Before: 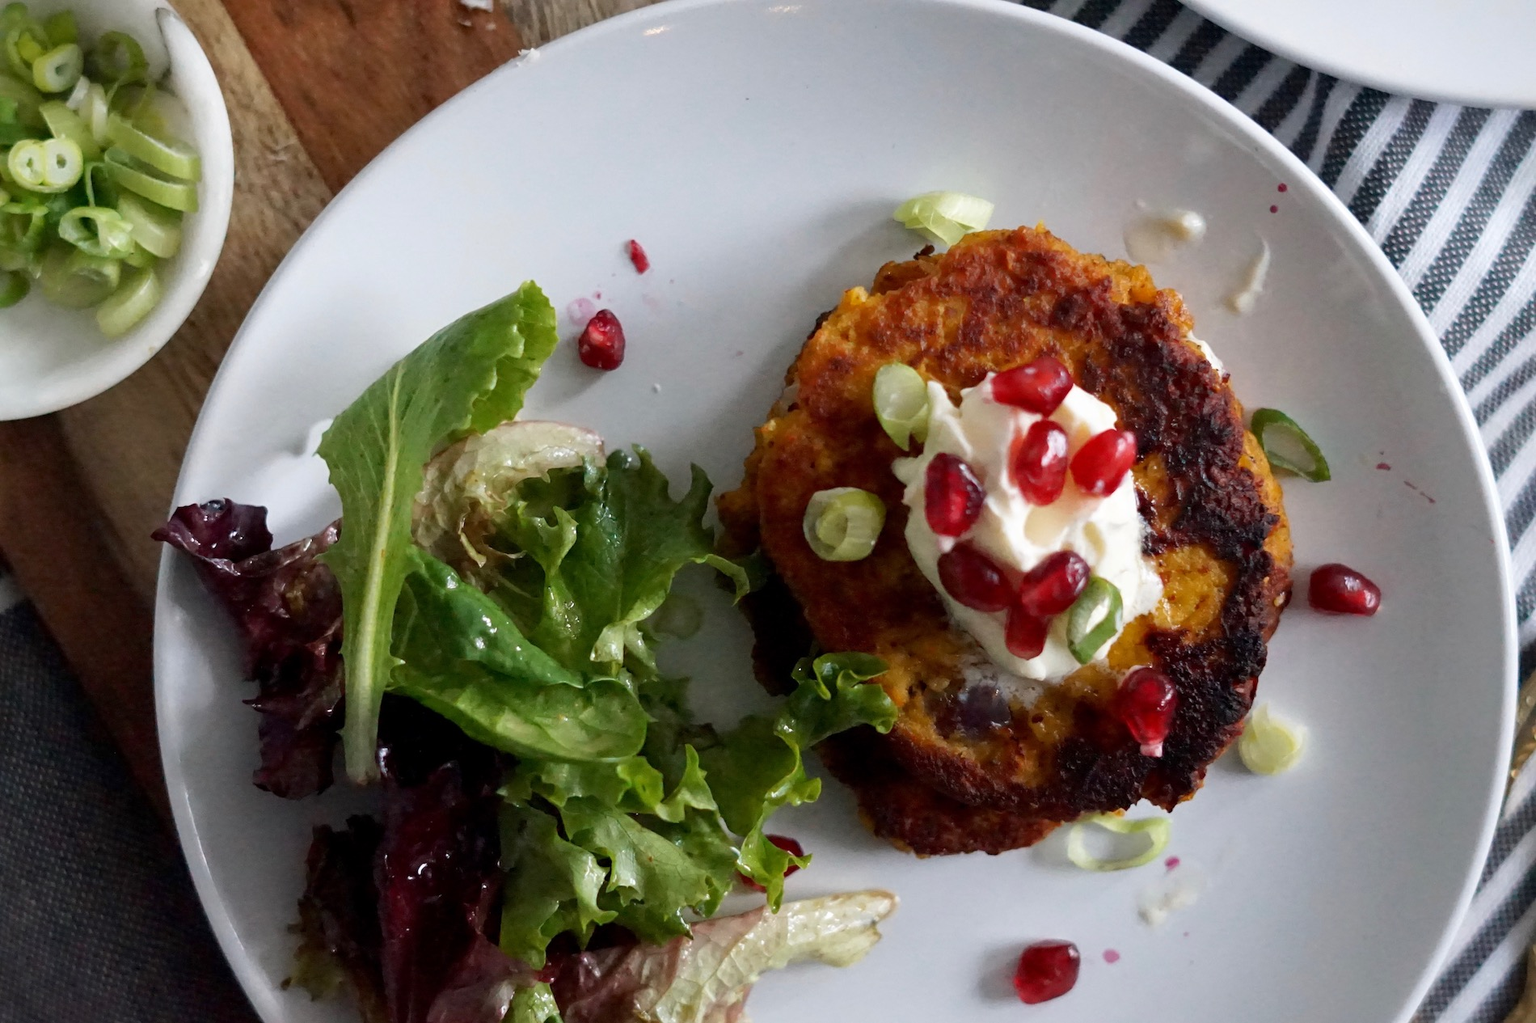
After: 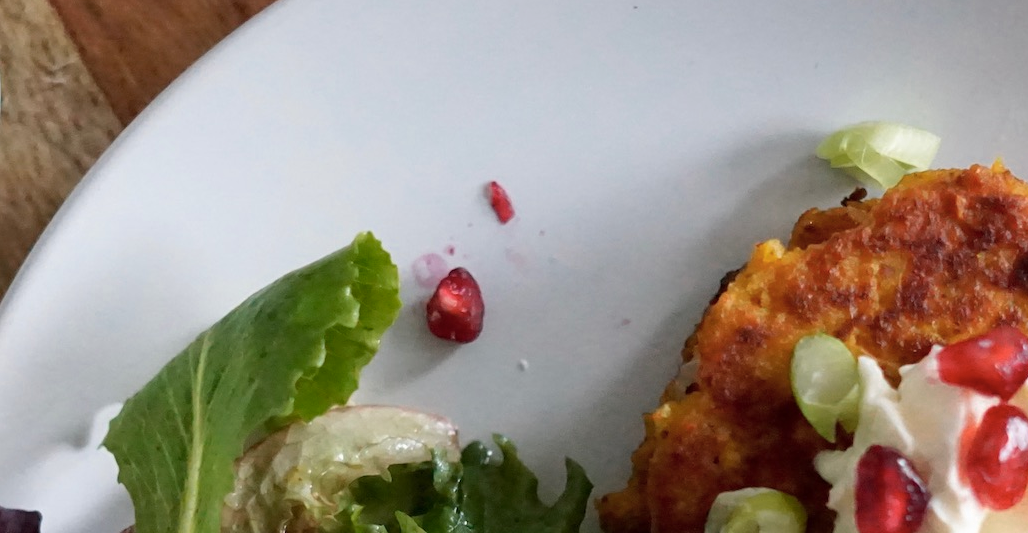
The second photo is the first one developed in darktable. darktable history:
crop: left 15.24%, top 9.126%, right 30.648%, bottom 48.686%
color zones: curves: ch0 [(0, 0.465) (0.092, 0.596) (0.289, 0.464) (0.429, 0.453) (0.571, 0.464) (0.714, 0.455) (0.857, 0.462) (1, 0.465)]
